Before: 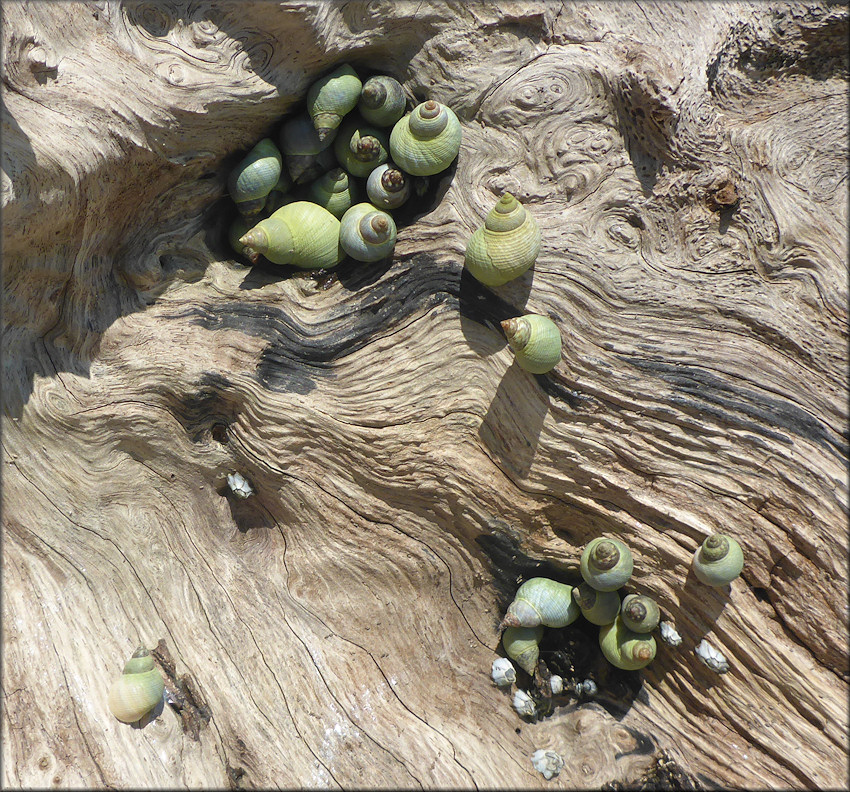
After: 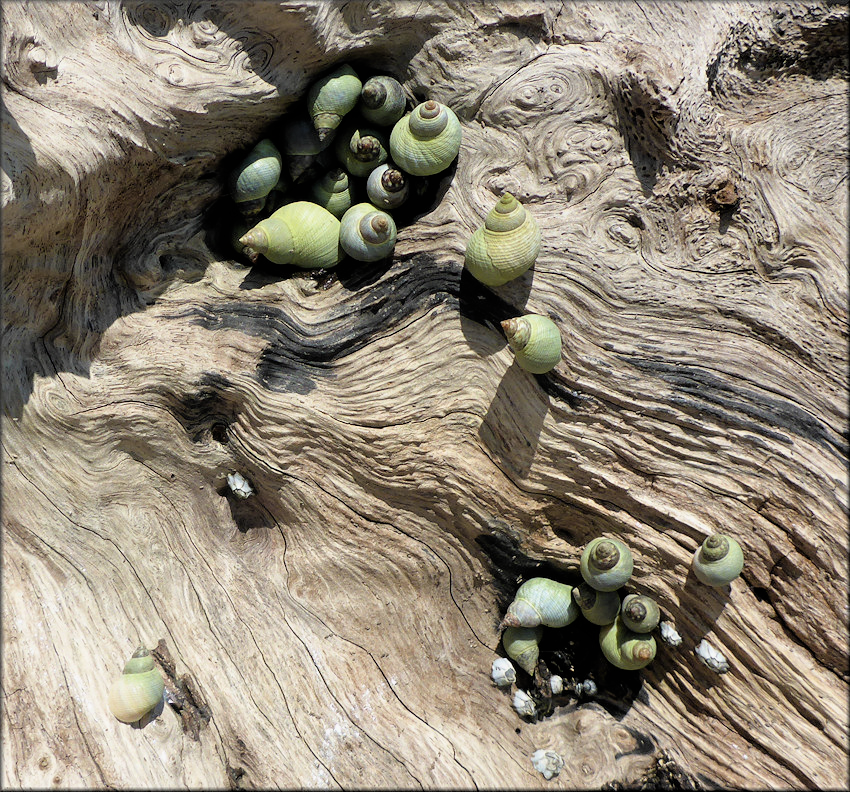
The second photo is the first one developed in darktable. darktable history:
filmic rgb: black relative exposure -4.94 EV, white relative exposure 2.83 EV, hardness 3.72
